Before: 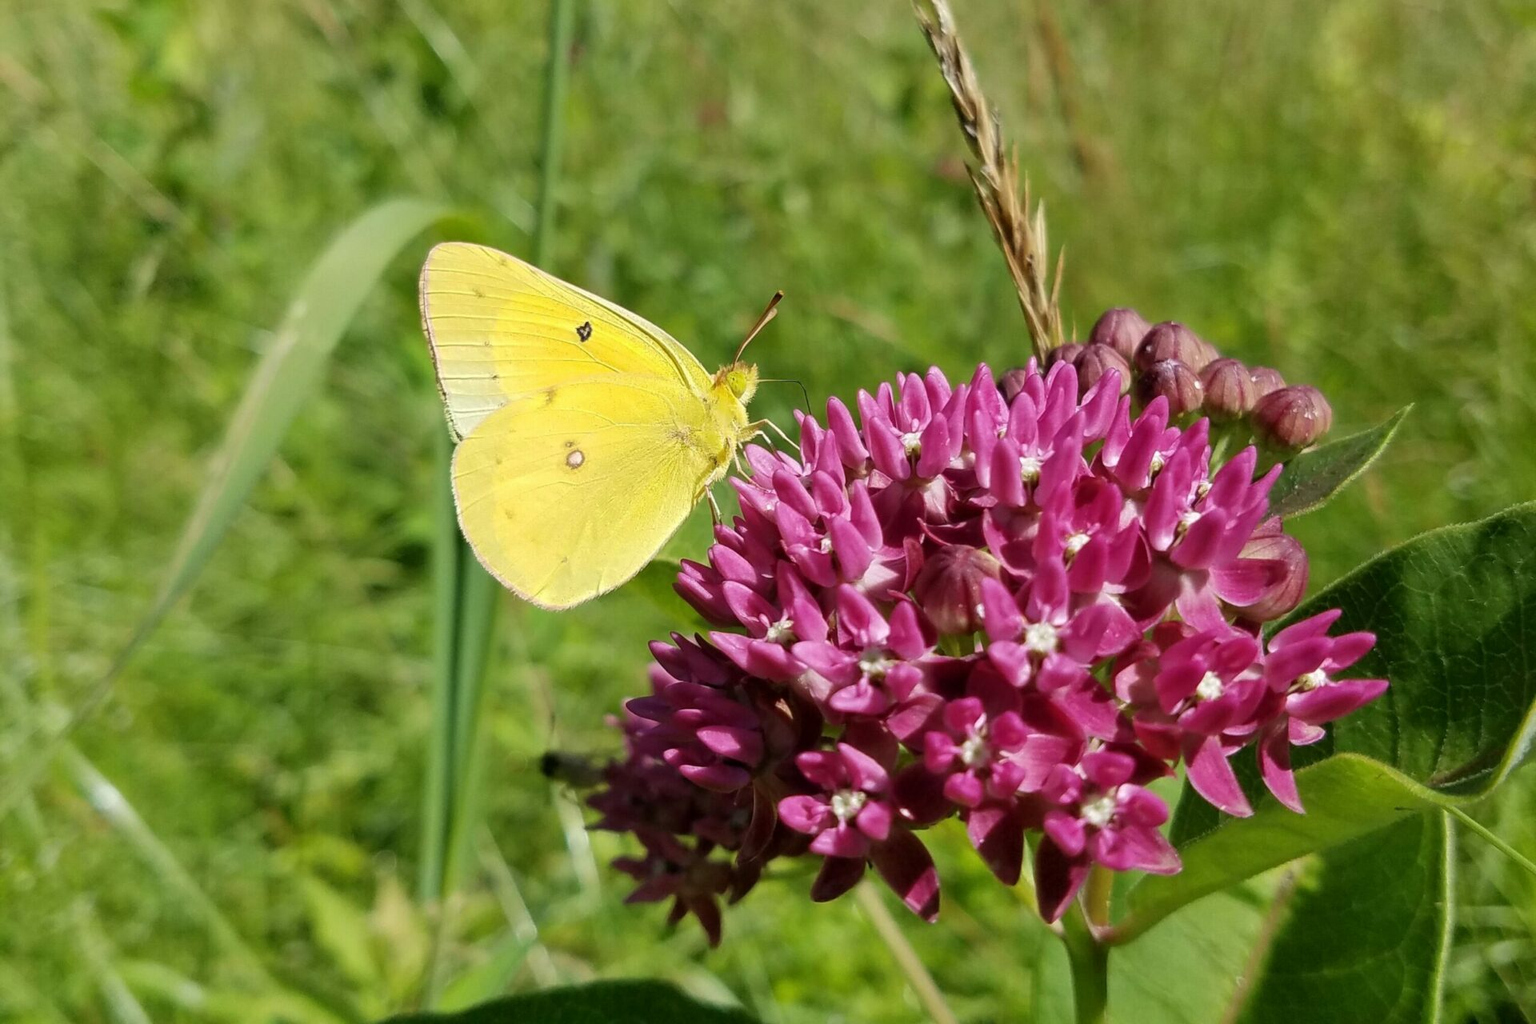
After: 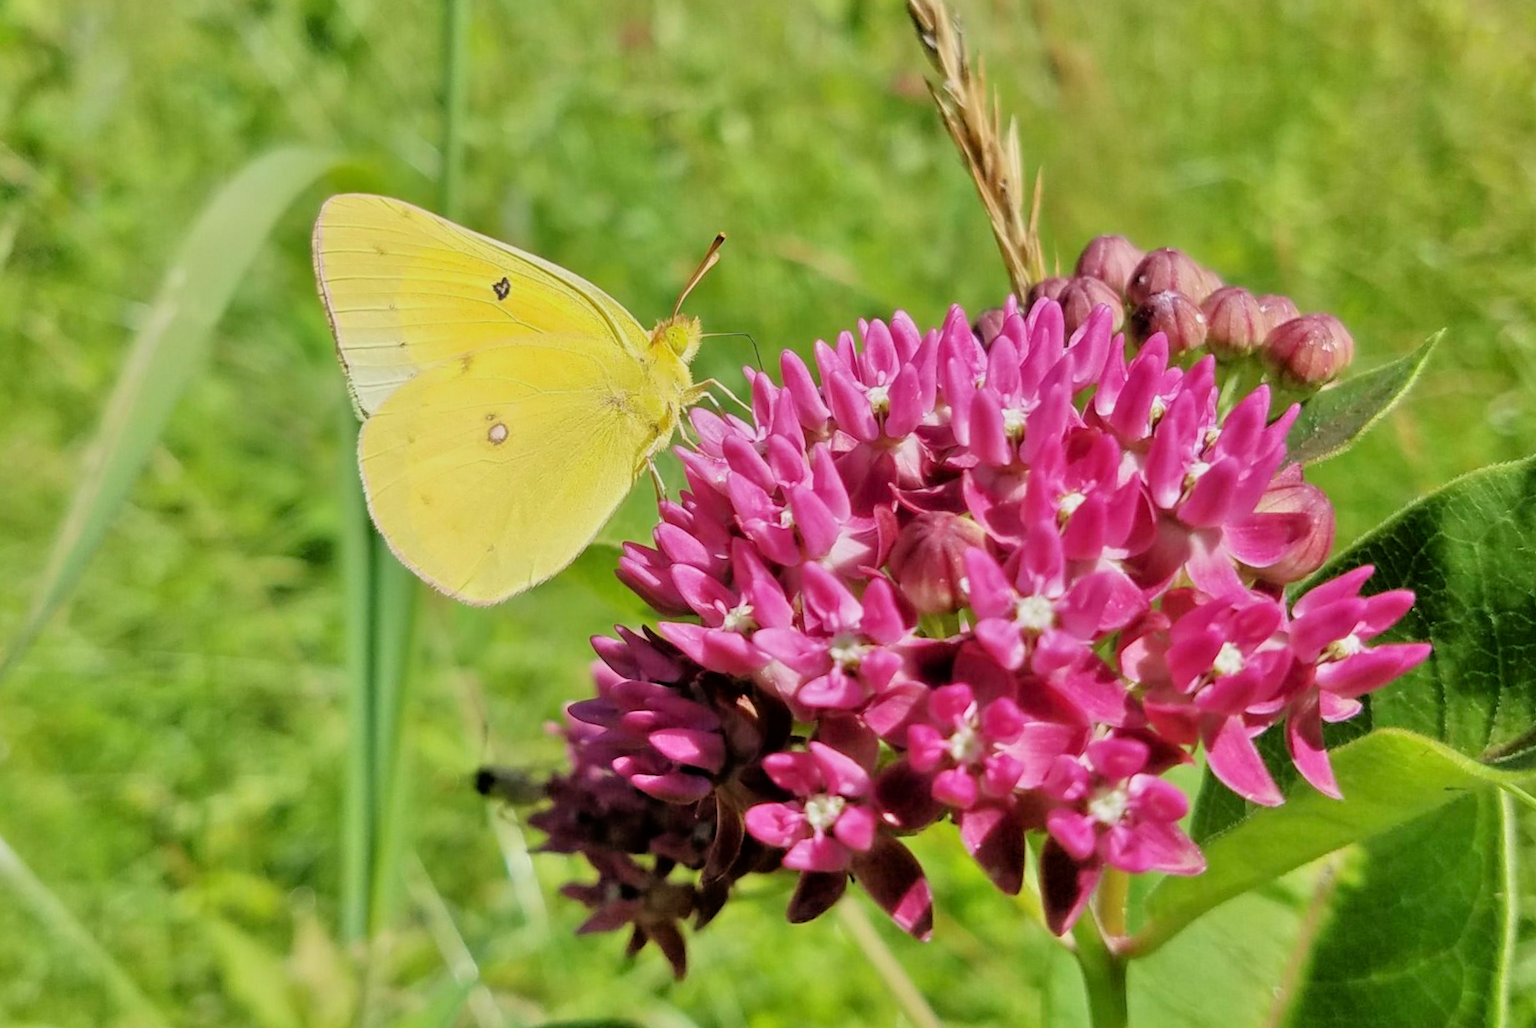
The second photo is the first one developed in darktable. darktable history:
crop and rotate: angle 2.52°, left 6.124%, top 5.692%
tone equalizer: -7 EV 0.145 EV, -6 EV 0.593 EV, -5 EV 1.19 EV, -4 EV 1.31 EV, -3 EV 1.16 EV, -2 EV 0.6 EV, -1 EV 0.155 EV, mask exposure compensation -0.489 EV
filmic rgb: black relative exposure -8 EV, white relative exposure 3.87 EV, hardness 4.29, color science v6 (2022)
